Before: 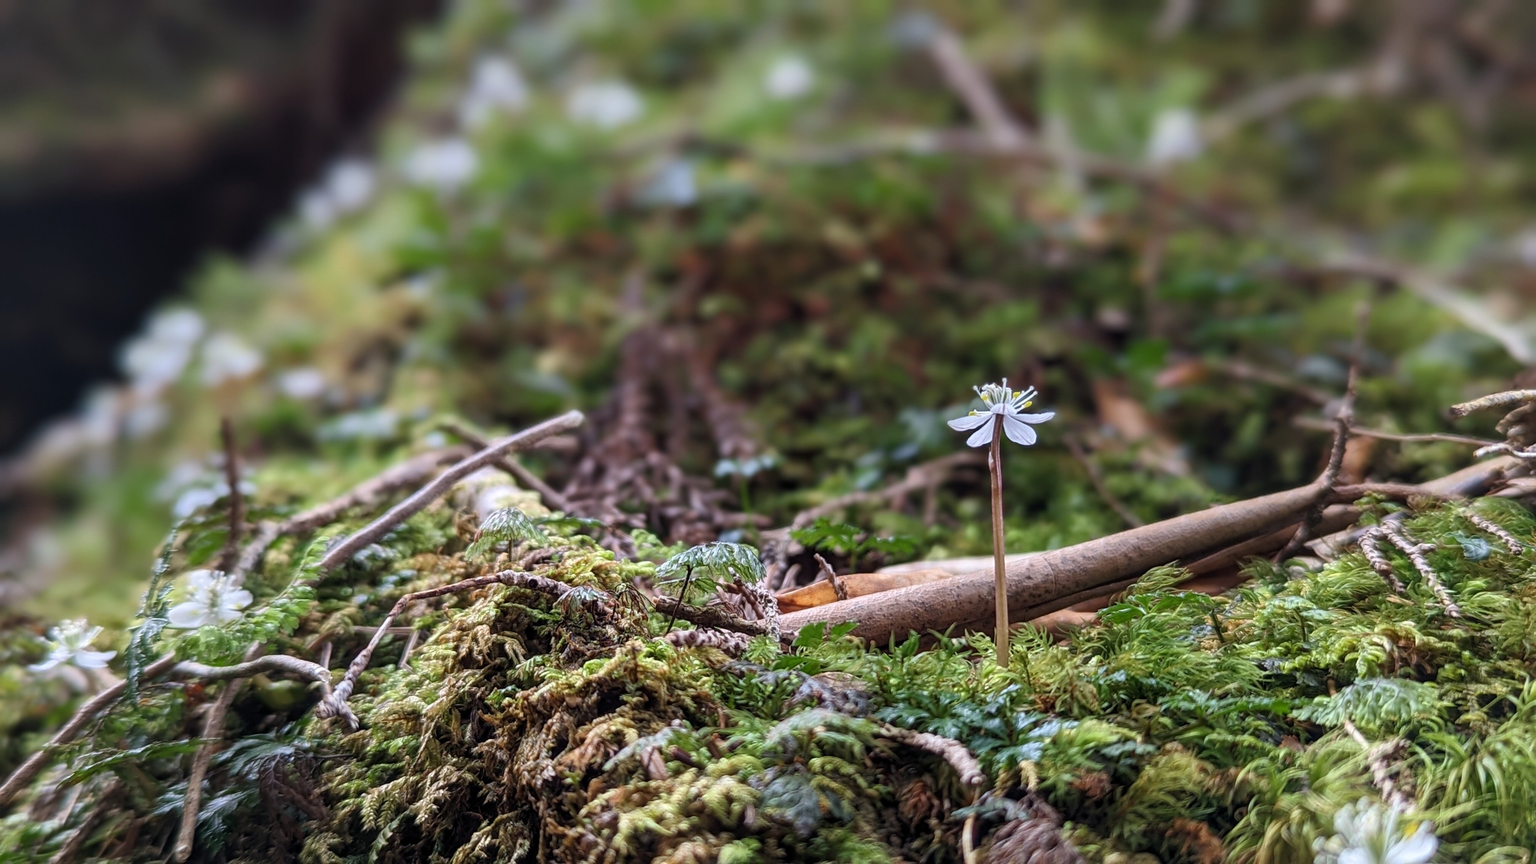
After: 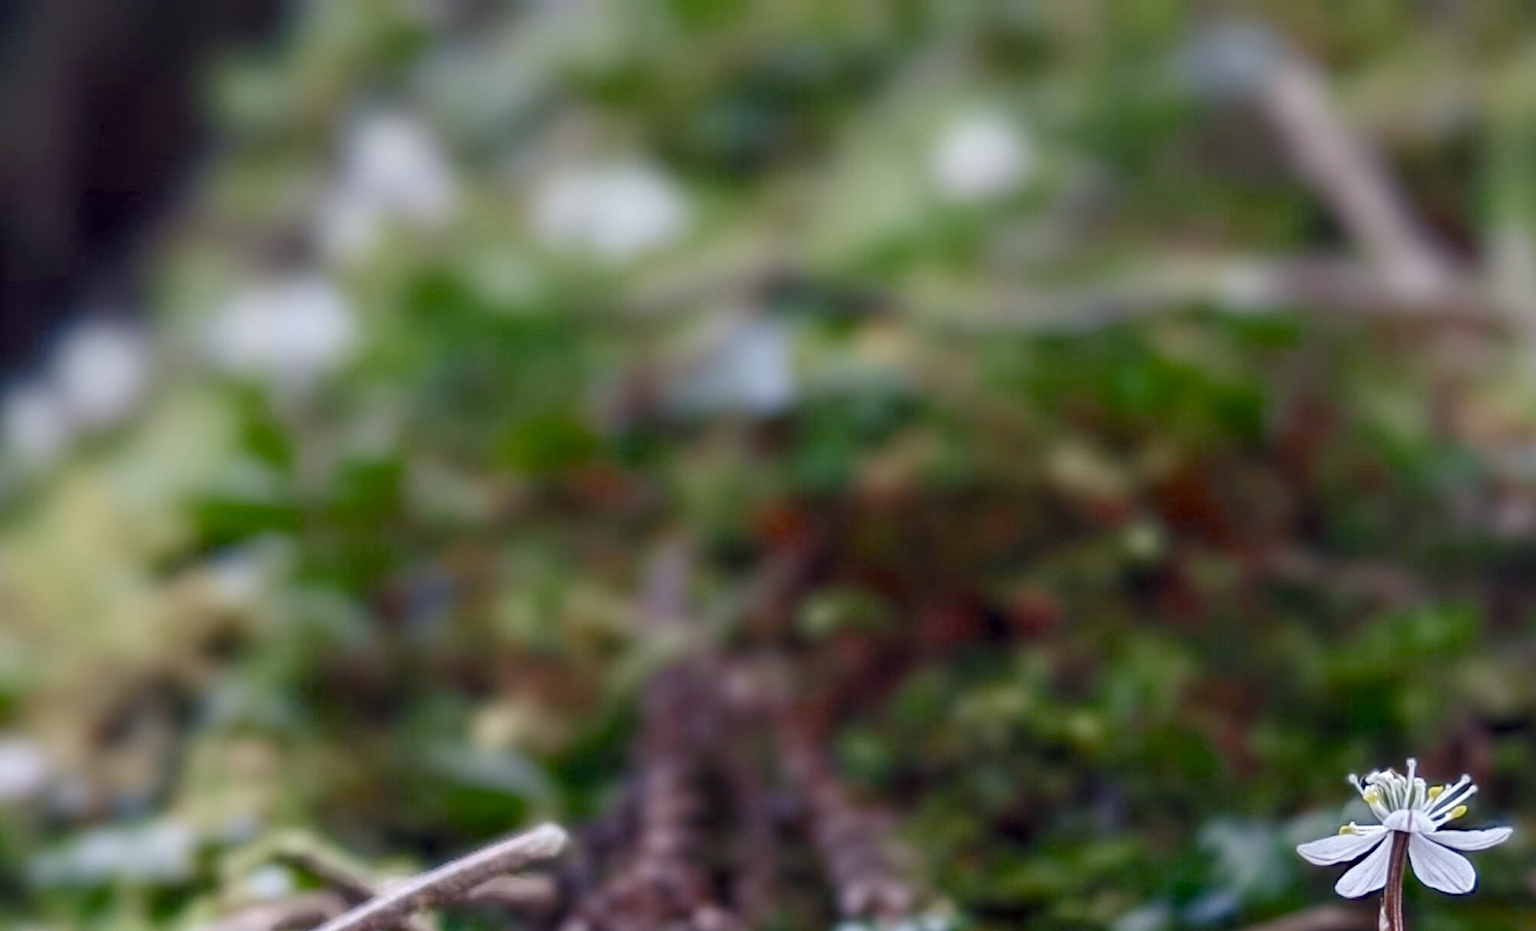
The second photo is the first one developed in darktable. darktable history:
local contrast: highlights 100%, shadows 101%, detail 119%, midtone range 0.2
color balance rgb: shadows lift › chroma 4.287%, shadows lift › hue 251.36°, linear chroma grading › shadows -1.964%, linear chroma grading › highlights -14.502%, linear chroma grading › global chroma -9.672%, linear chroma grading › mid-tones -10.04%, perceptual saturation grading › global saturation 20%, perceptual saturation grading › highlights -24.998%, perceptual saturation grading › shadows 49.702%, saturation formula JzAzBz (2021)
crop: left 19.627%, right 30.536%, bottom 46.281%
